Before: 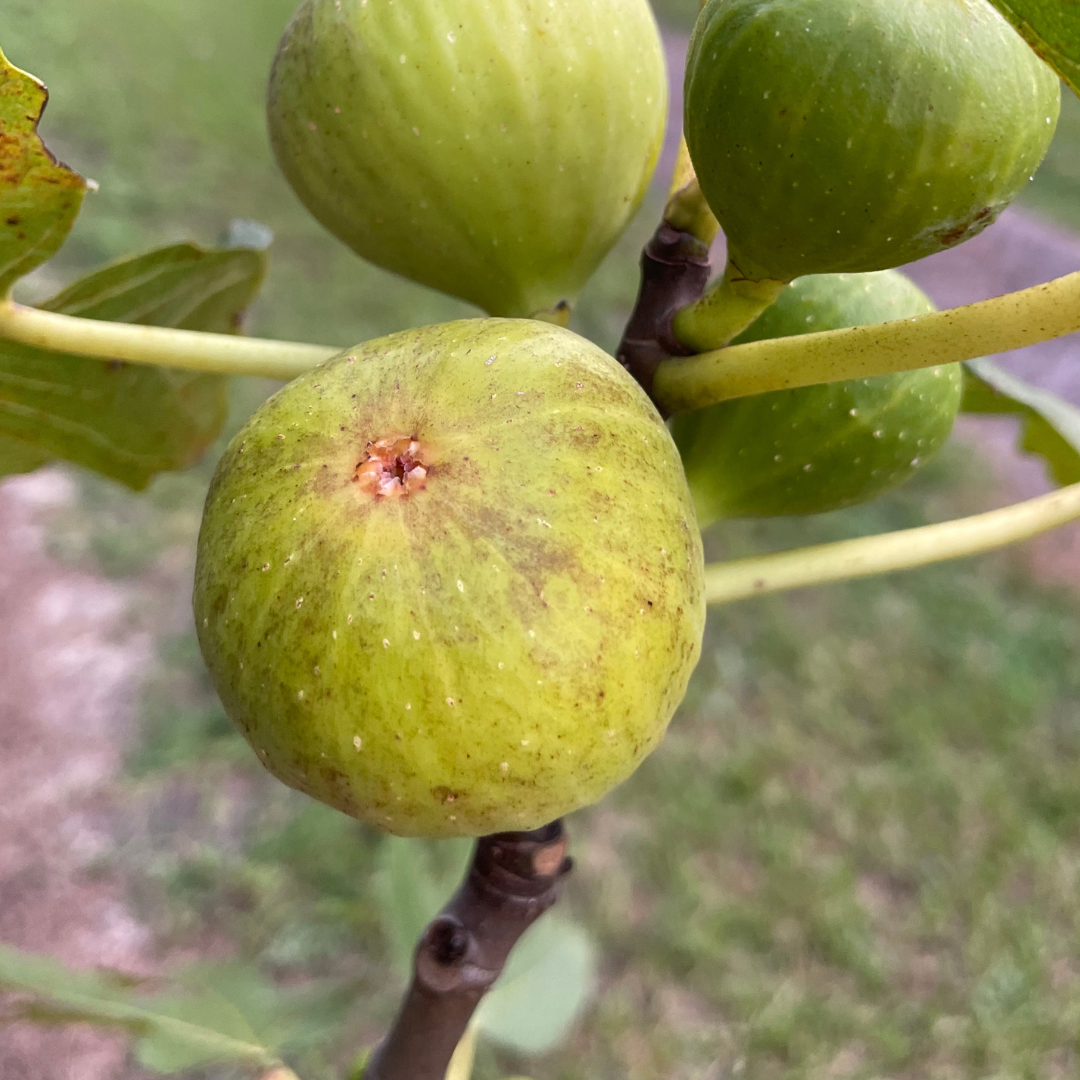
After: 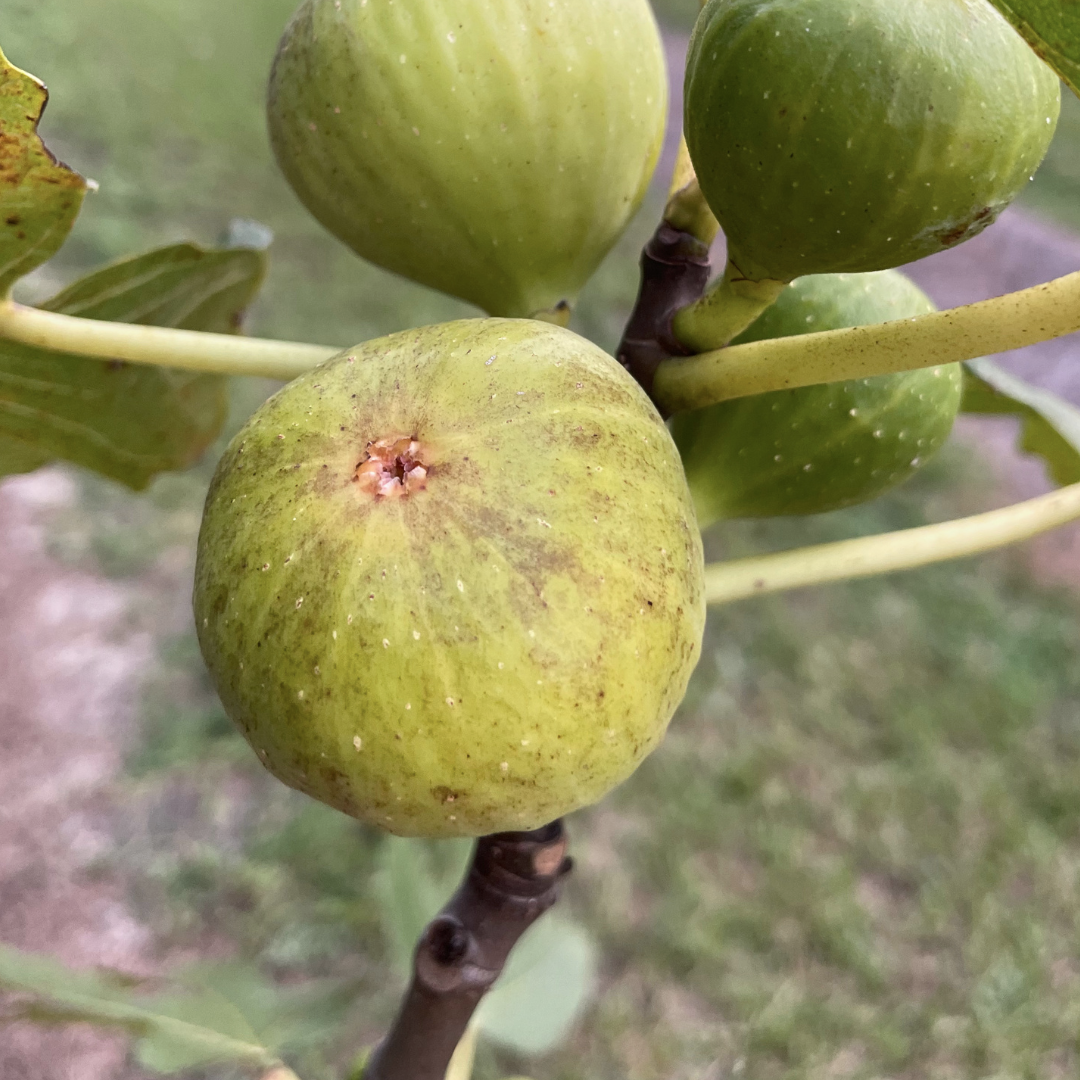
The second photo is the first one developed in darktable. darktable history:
contrast brightness saturation: contrast 0.11, saturation -0.17
tone equalizer: -8 EV -0.002 EV, -7 EV 0.005 EV, -6 EV -0.009 EV, -5 EV 0.011 EV, -4 EV -0.012 EV, -3 EV 0.007 EV, -2 EV -0.062 EV, -1 EV -0.293 EV, +0 EV -0.582 EV, smoothing diameter 2%, edges refinement/feathering 20, mask exposure compensation -1.57 EV, filter diffusion 5
